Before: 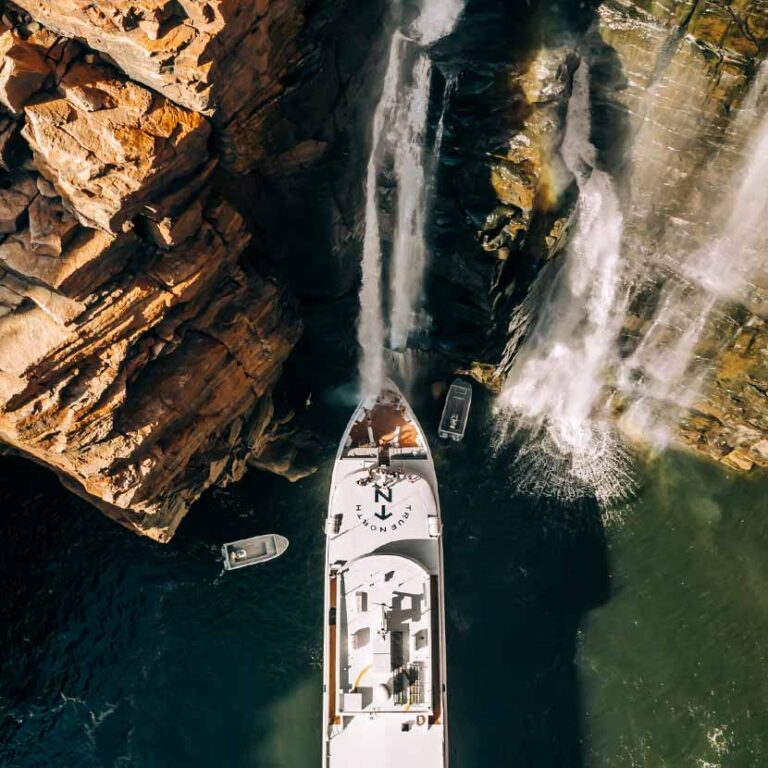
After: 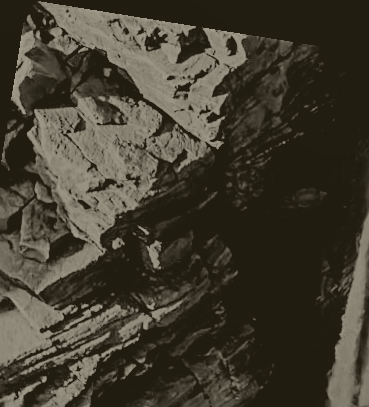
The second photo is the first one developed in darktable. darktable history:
shadows and highlights: shadows 32, highlights -32, soften with gaussian
exposure: black level correction 0.009, exposure 0.119 EV, compensate highlight preservation false
filmic rgb: black relative exposure -6.98 EV, white relative exposure 5.63 EV, hardness 2.86
sharpen: radius 2.817, amount 0.715
crop and rotate: left 10.817%, top 0.062%, right 47.194%, bottom 53.626%
colorize: hue 41.44°, saturation 22%, source mix 60%, lightness 10.61%
rotate and perspective: rotation 9.12°, automatic cropping off
